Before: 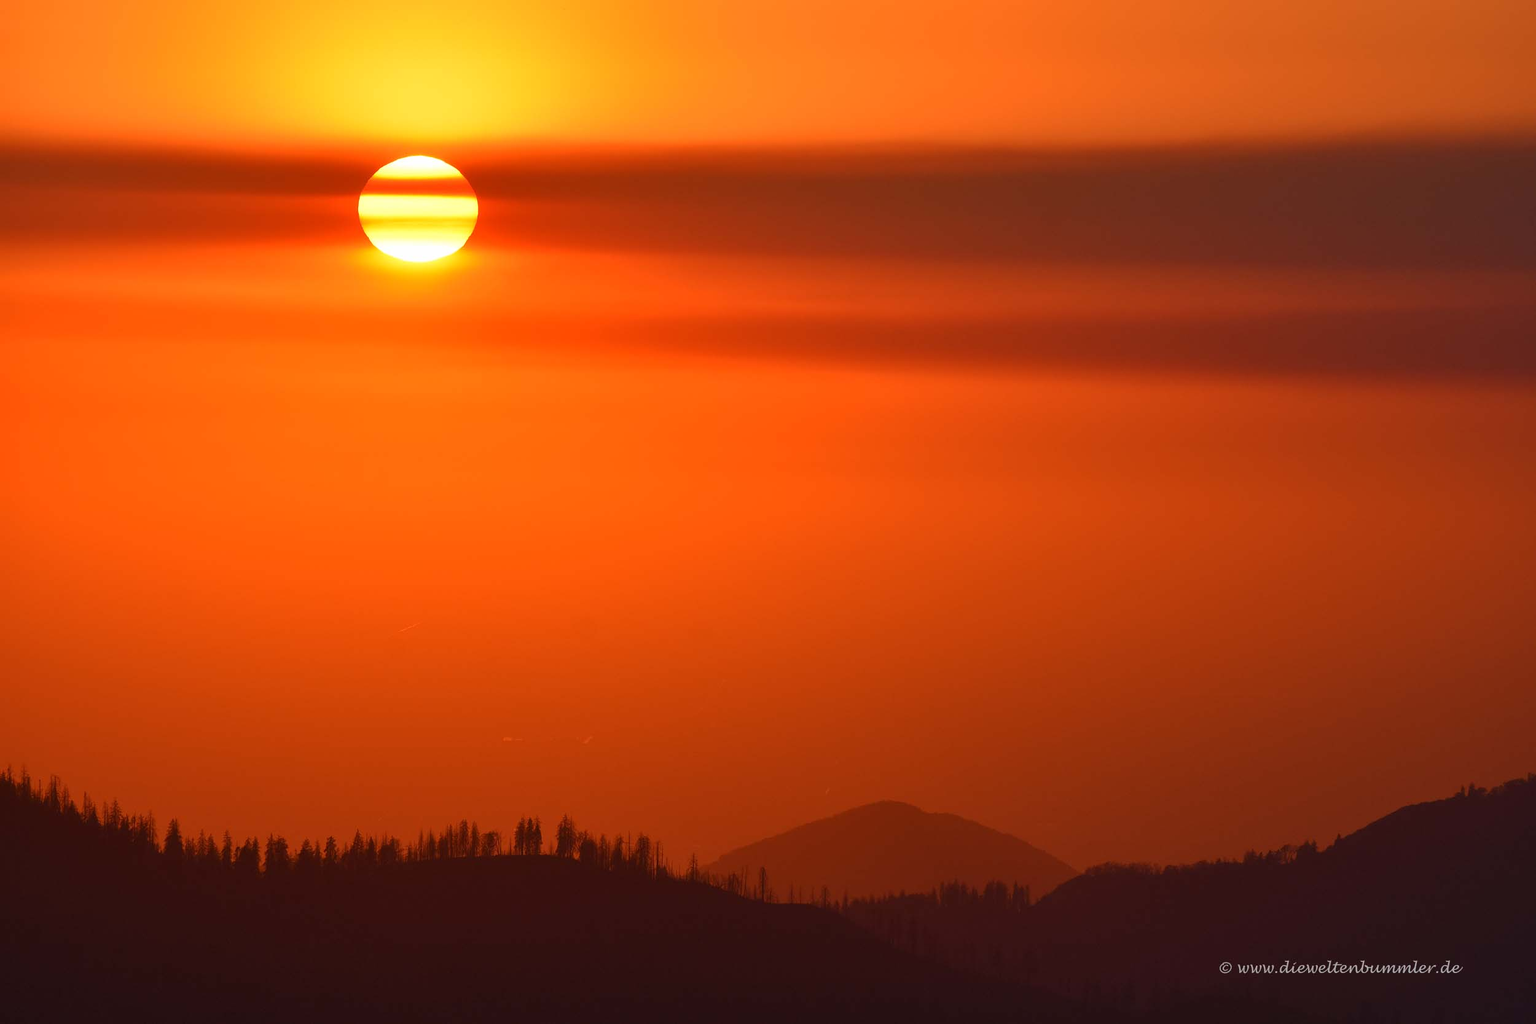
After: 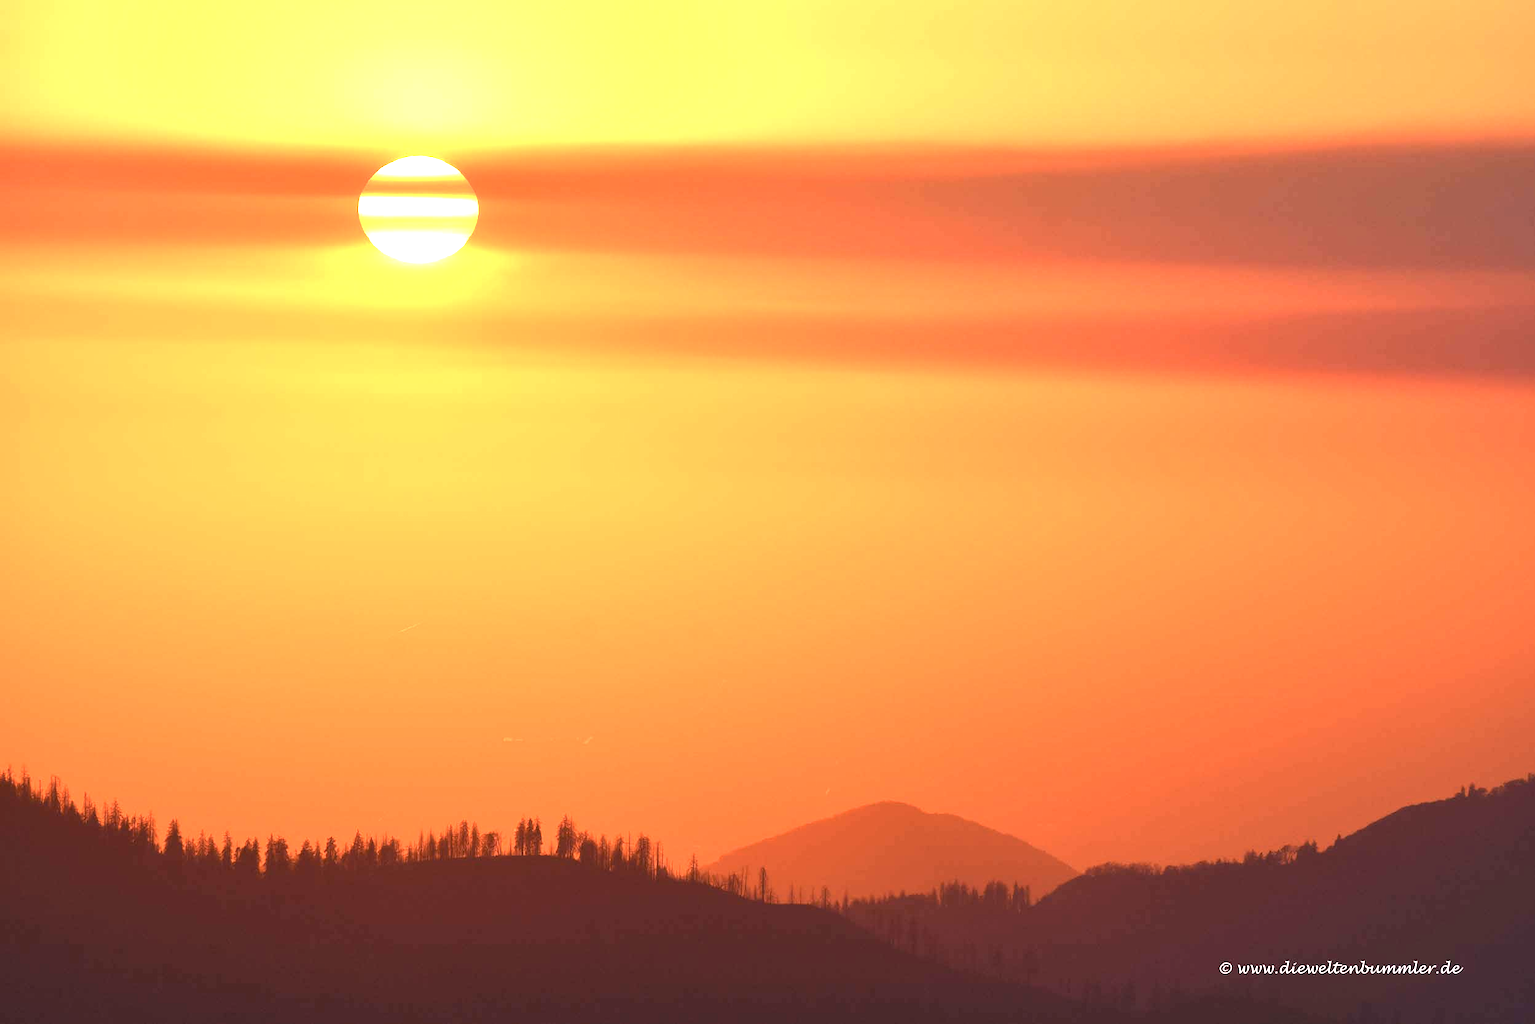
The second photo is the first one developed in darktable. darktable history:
contrast brightness saturation: contrast 0.11, saturation -0.17
exposure: black level correction 0, exposure 2.138 EV, compensate exposure bias true, compensate highlight preservation false
